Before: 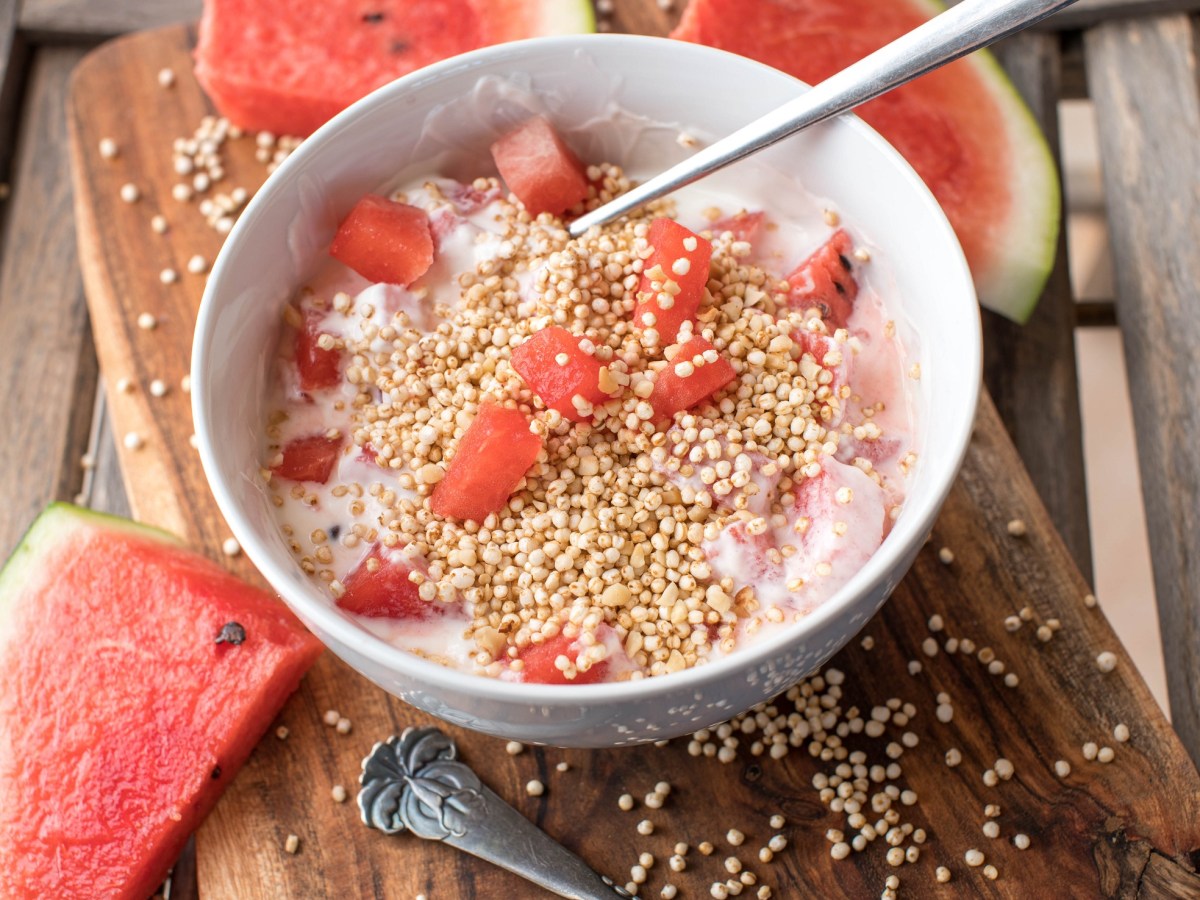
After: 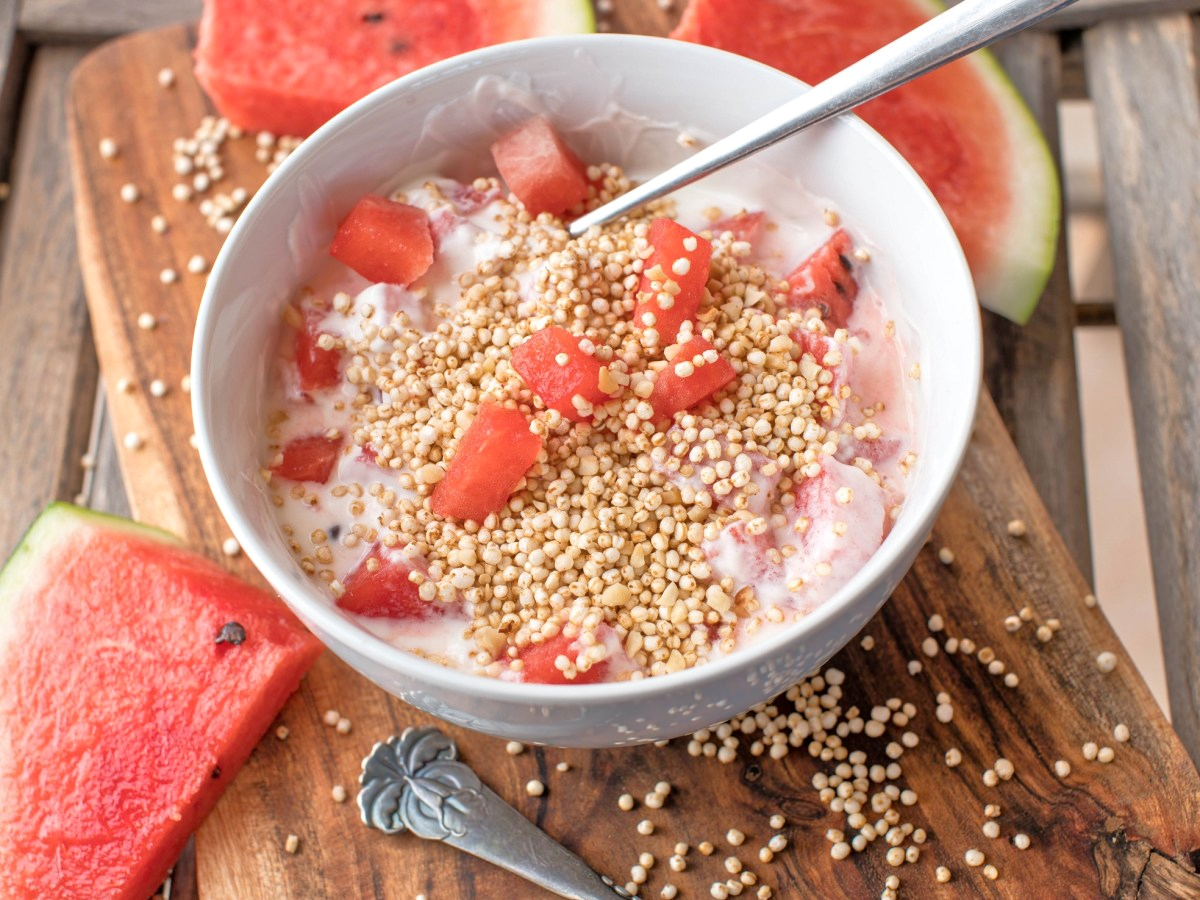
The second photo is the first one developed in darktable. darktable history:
tone equalizer: -7 EV 0.157 EV, -6 EV 0.604 EV, -5 EV 1.15 EV, -4 EV 1.3 EV, -3 EV 1.18 EV, -2 EV 0.6 EV, -1 EV 0.15 EV
